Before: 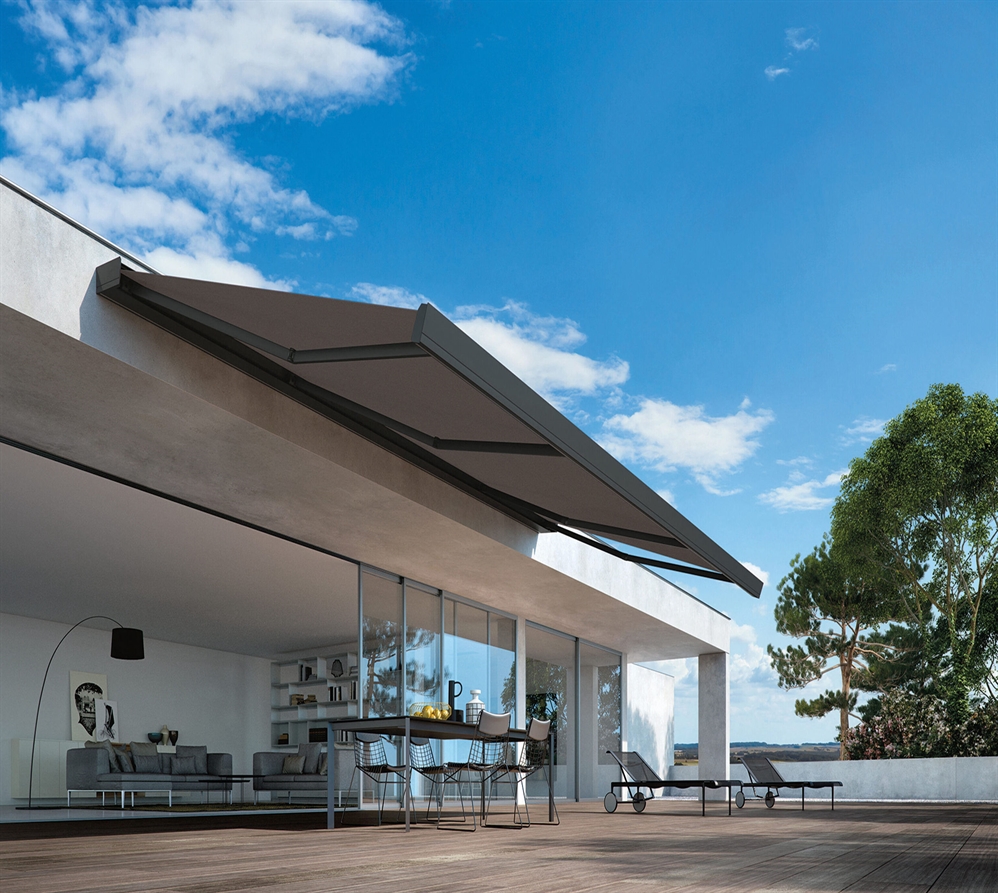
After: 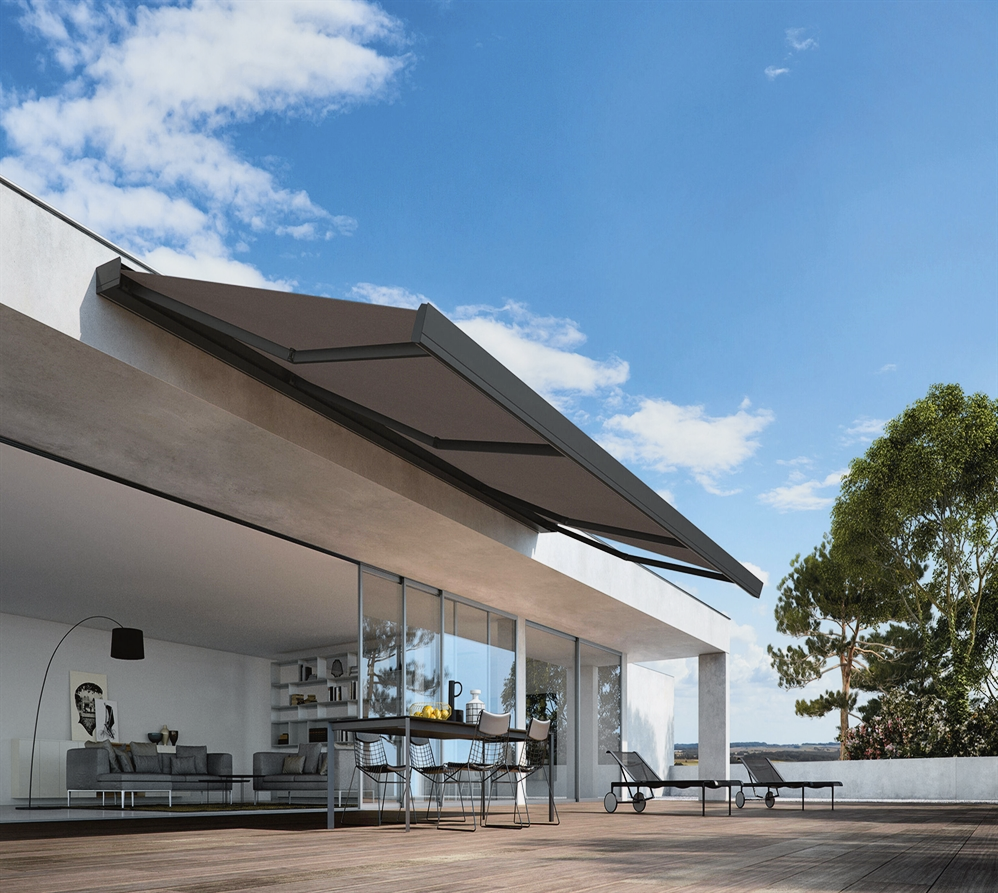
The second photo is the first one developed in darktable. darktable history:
tone curve: curves: ch0 [(0, 0.013) (0.036, 0.045) (0.274, 0.286) (0.566, 0.623) (0.794, 0.827) (1, 0.953)]; ch1 [(0, 0) (0.389, 0.403) (0.462, 0.48) (0.499, 0.5) (0.524, 0.527) (0.57, 0.599) (0.626, 0.65) (0.761, 0.781) (1, 1)]; ch2 [(0, 0) (0.464, 0.478) (0.5, 0.501) (0.533, 0.542) (0.599, 0.613) (0.704, 0.731) (1, 1)], color space Lab, independent channels, preserve colors none
